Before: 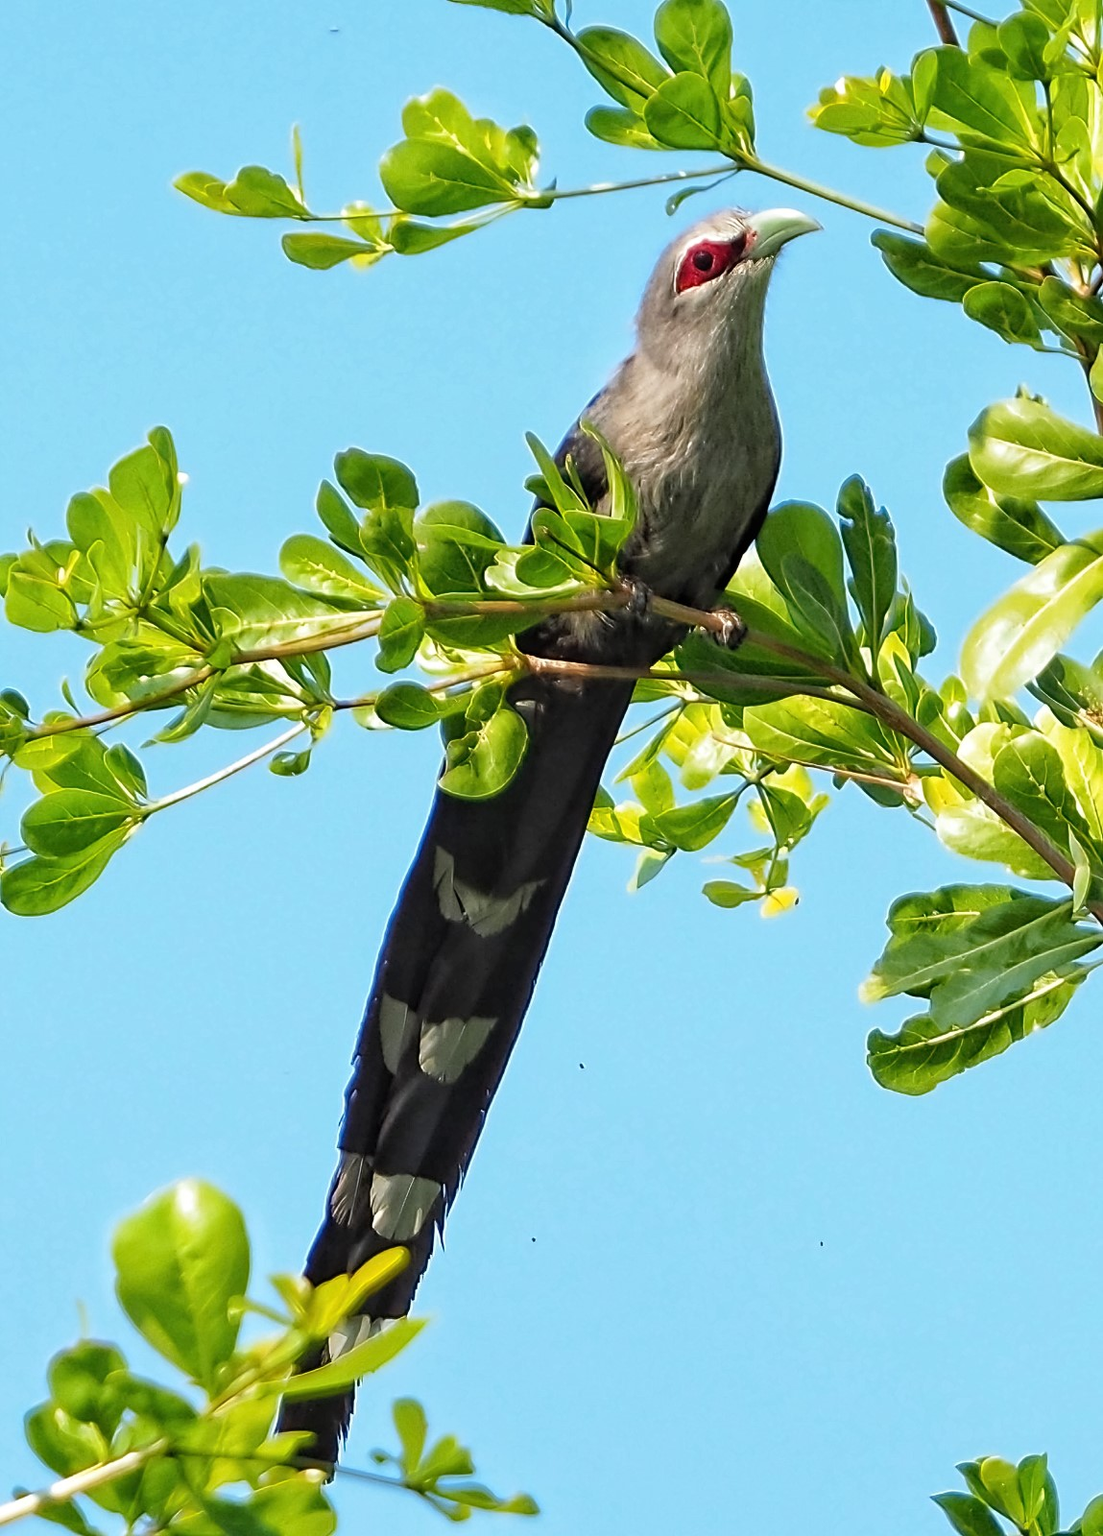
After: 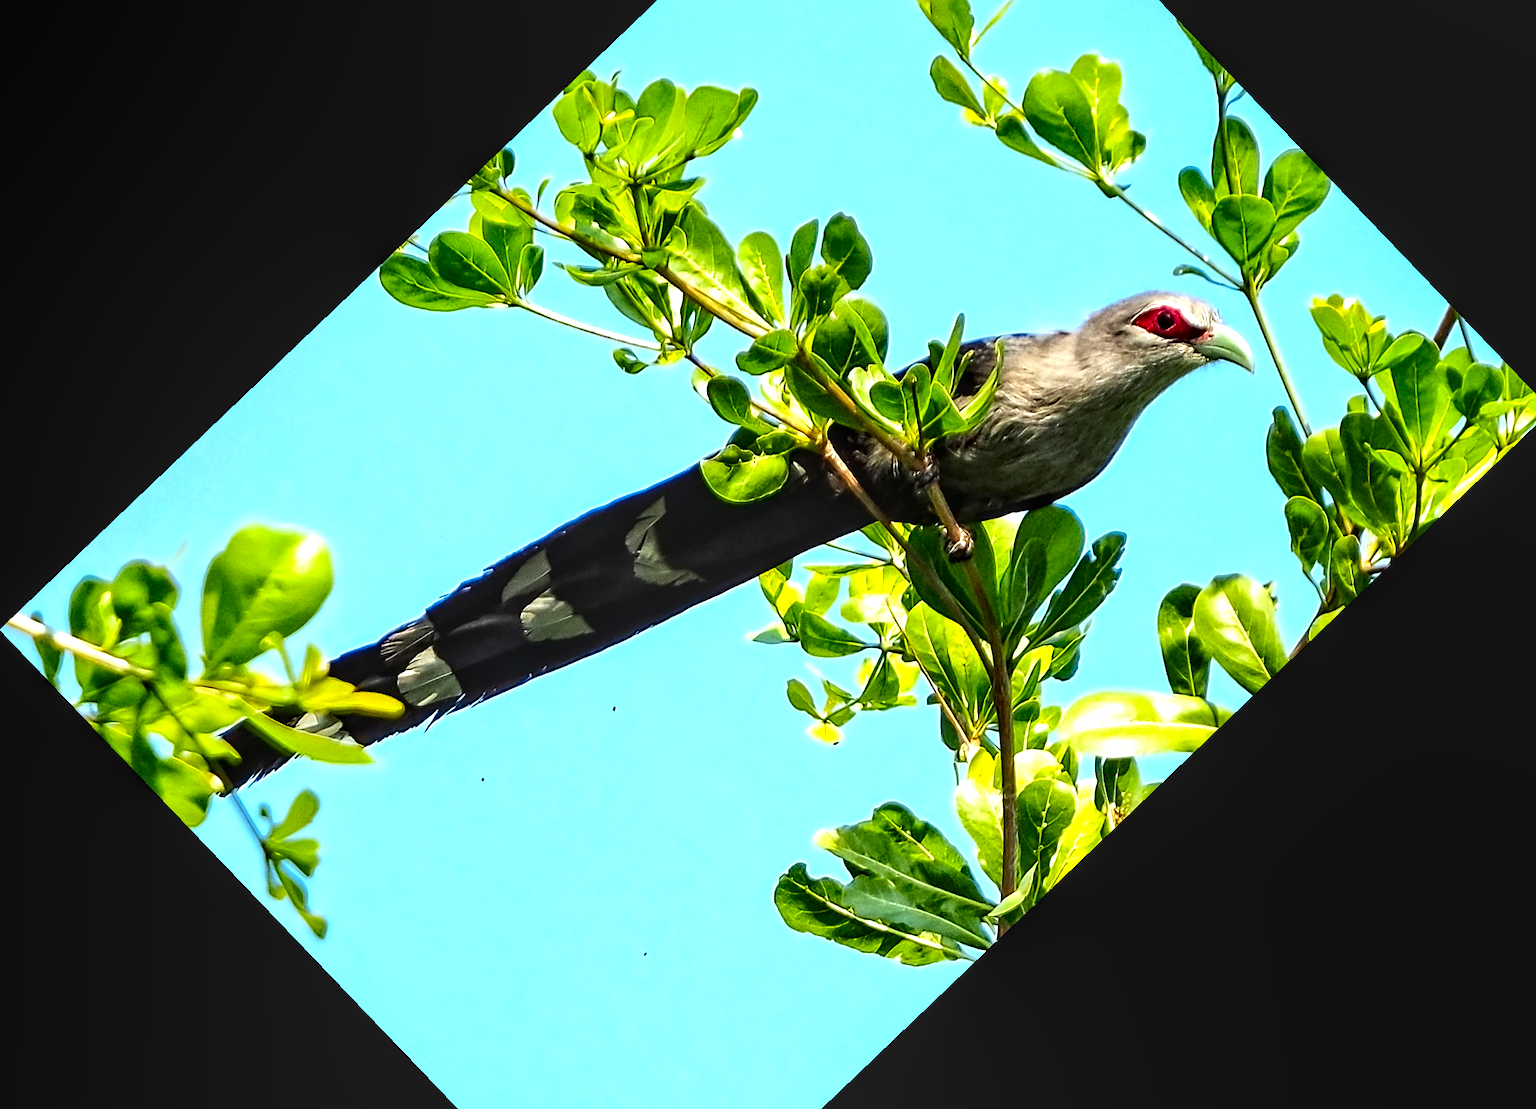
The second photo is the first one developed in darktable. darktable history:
crop and rotate: angle -46.26°, top 16.234%, right 0.912%, bottom 11.704%
tone equalizer: -8 EV -0.75 EV, -7 EV -0.7 EV, -6 EV -0.6 EV, -5 EV -0.4 EV, -3 EV 0.4 EV, -2 EV 0.6 EV, -1 EV 0.7 EV, +0 EV 0.75 EV, edges refinement/feathering 500, mask exposure compensation -1.57 EV, preserve details no
exposure: black level correction 0.007, exposure 0.093 EV, compensate highlight preservation false
local contrast: on, module defaults
contrast brightness saturation: contrast 0.13, brightness -0.05, saturation 0.16
color correction: highlights a* -2.68, highlights b* 2.57
